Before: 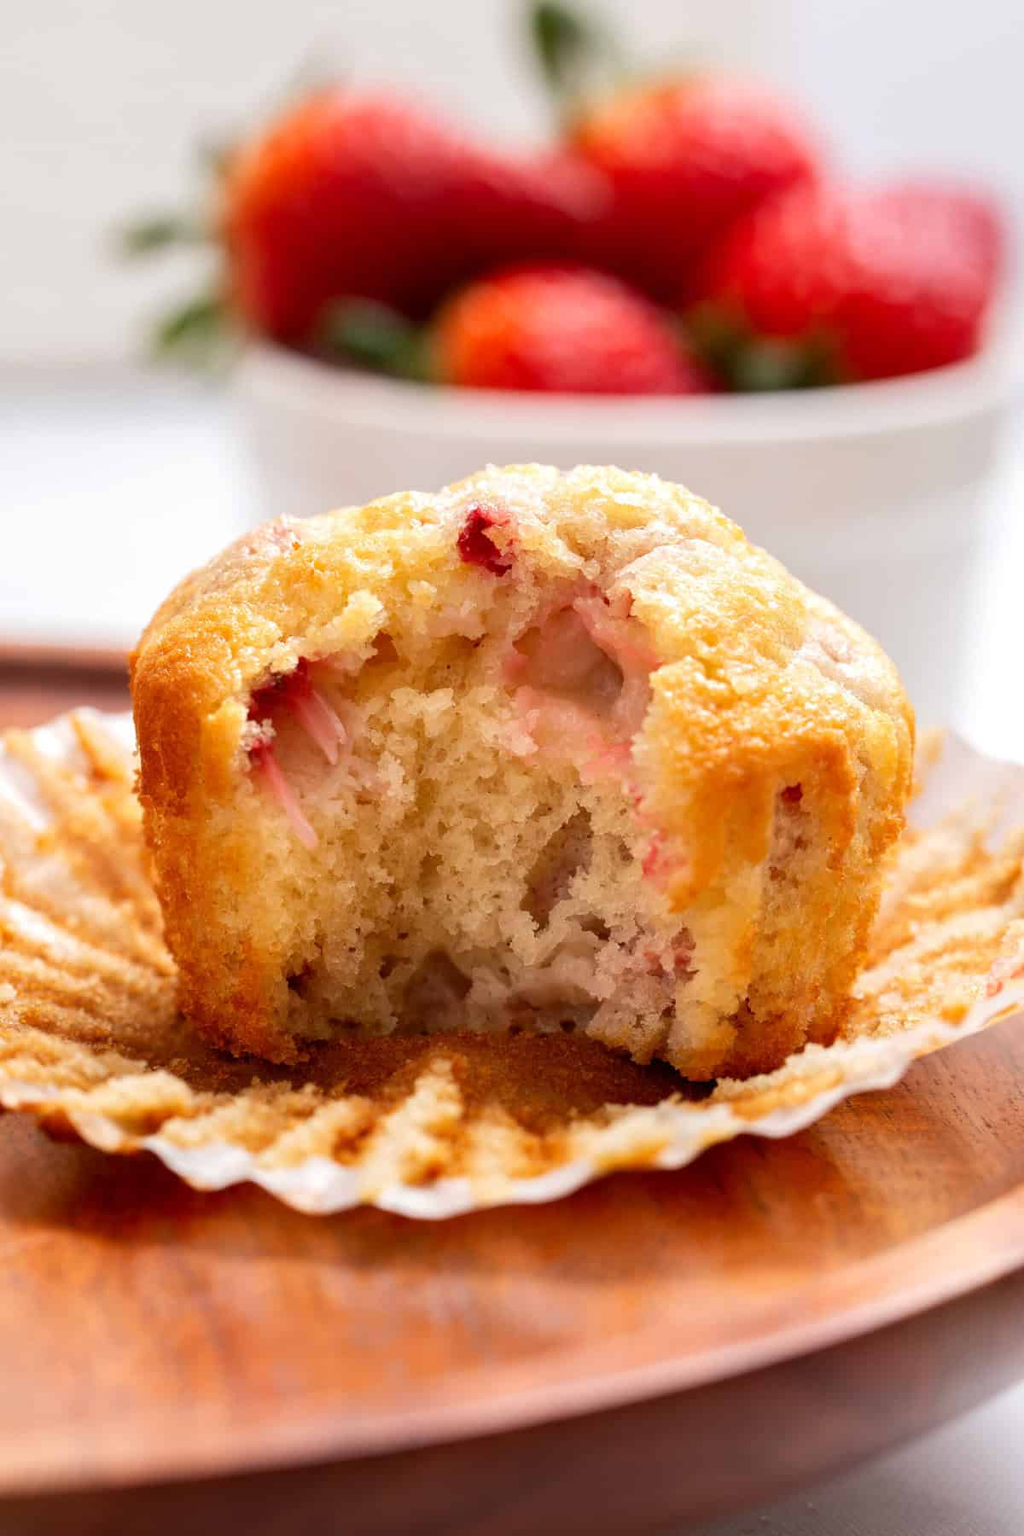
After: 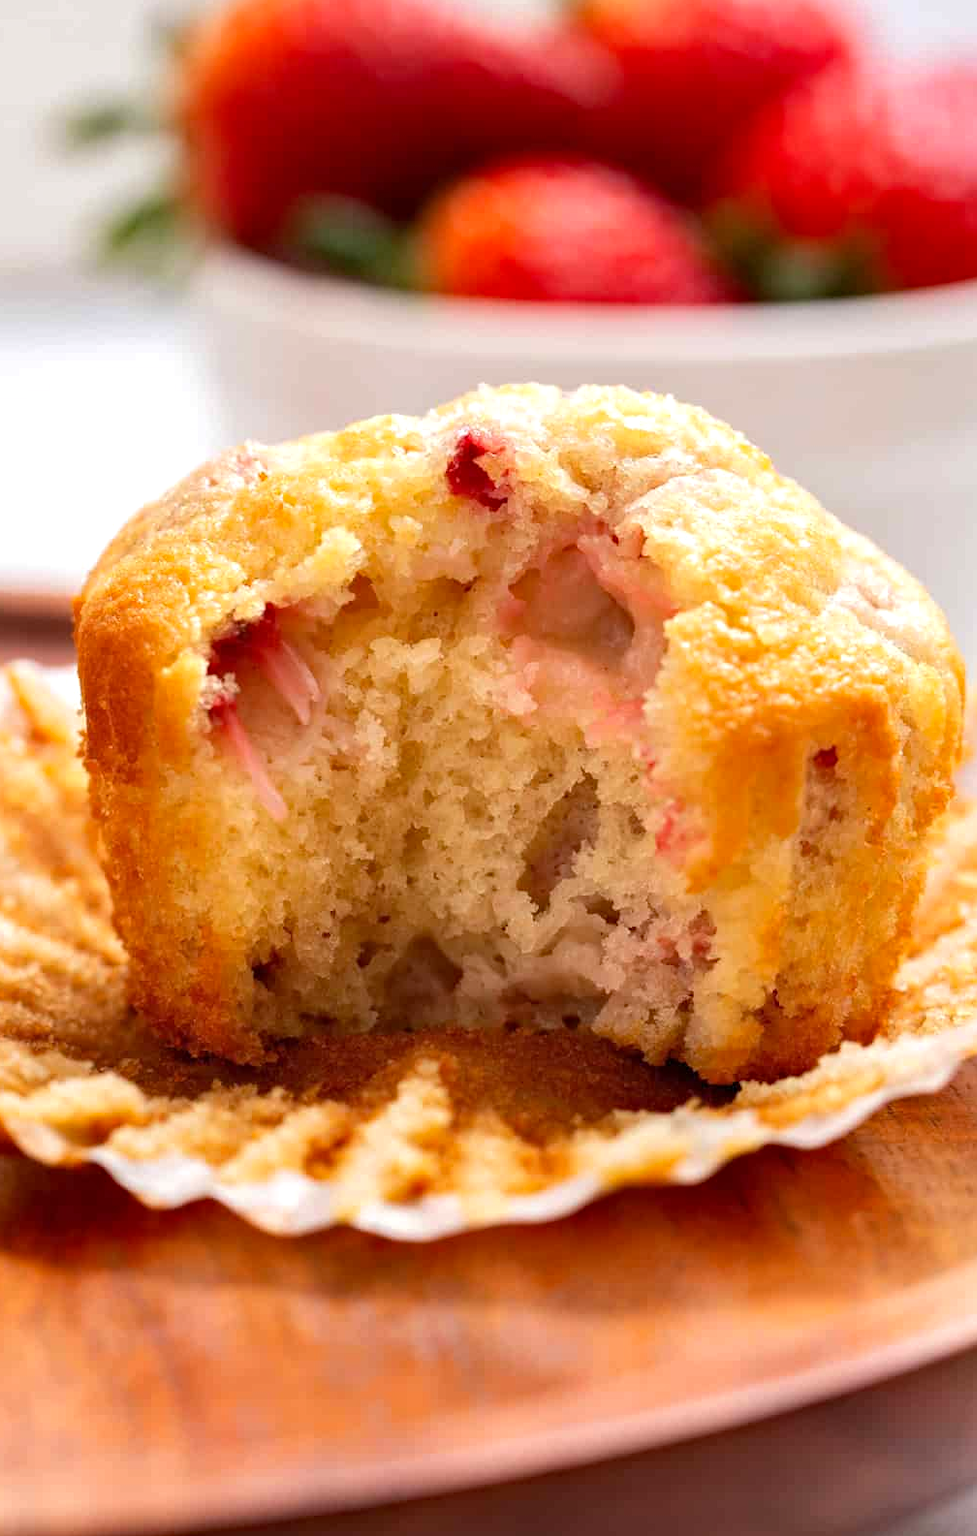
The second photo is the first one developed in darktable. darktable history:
haze removal: compatibility mode true, adaptive false
exposure: exposure 0.15 EV, compensate exposure bias true, compensate highlight preservation false
crop: left 6.351%, top 8.27%, right 9.533%, bottom 3.671%
